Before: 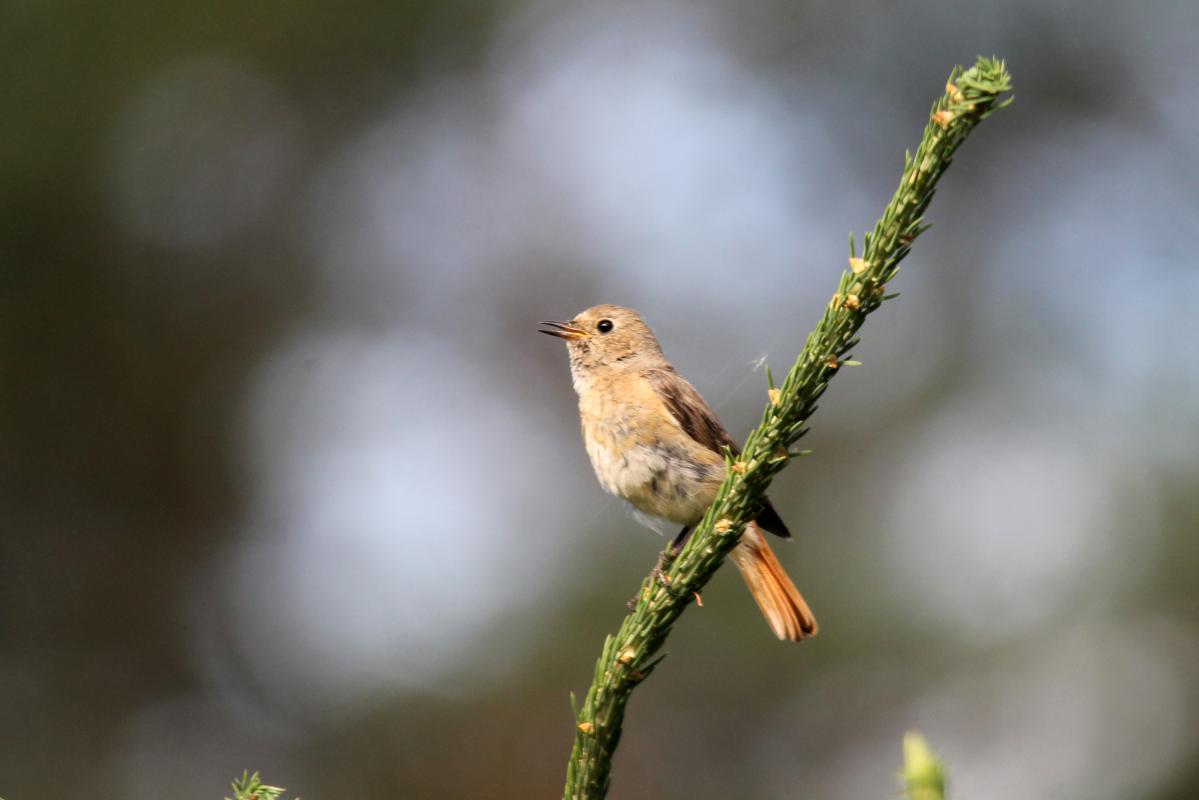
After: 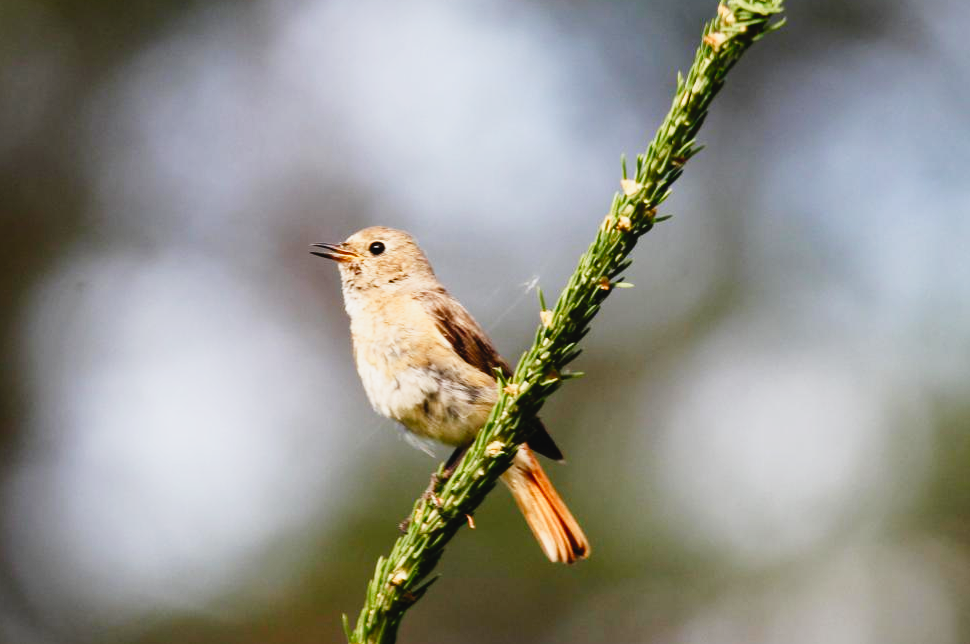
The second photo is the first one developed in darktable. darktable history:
crop: left 19.041%, top 9.767%, right 0%, bottom 9.68%
tone curve: curves: ch0 [(0, 0.031) (0.139, 0.084) (0.311, 0.278) (0.495, 0.544) (0.718, 0.816) (0.841, 0.909) (1, 0.967)]; ch1 [(0, 0) (0.272, 0.249) (0.388, 0.385) (0.479, 0.456) (0.495, 0.497) (0.538, 0.55) (0.578, 0.595) (0.707, 0.778) (1, 1)]; ch2 [(0, 0) (0.125, 0.089) (0.353, 0.329) (0.443, 0.408) (0.502, 0.495) (0.56, 0.553) (0.608, 0.631) (1, 1)], preserve colors none
color balance rgb: perceptual saturation grading › global saturation 20%, perceptual saturation grading › highlights -49.861%, perceptual saturation grading › shadows 25.179%
